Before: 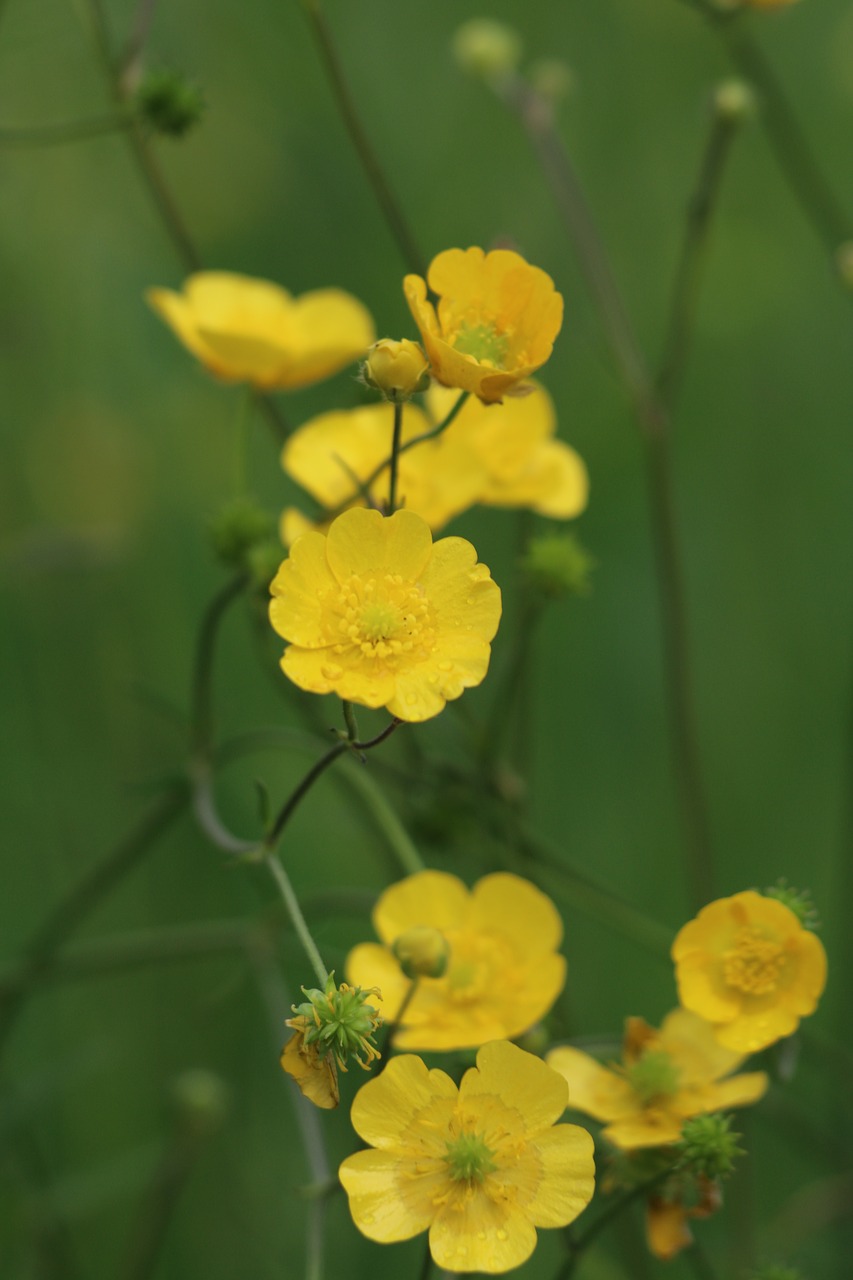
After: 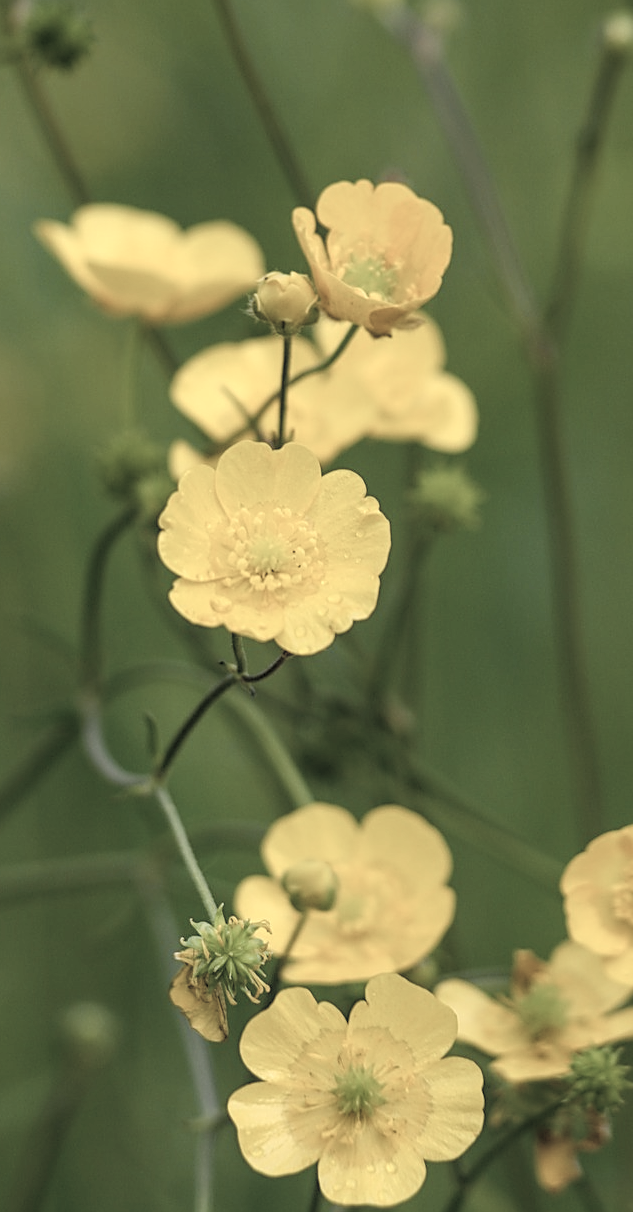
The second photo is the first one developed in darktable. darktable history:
contrast brightness saturation: brightness 0.18, saturation -0.5
crop and rotate: left 13.15%, top 5.251%, right 12.609%
tone equalizer: -8 EV -0.417 EV, -7 EV -0.389 EV, -6 EV -0.333 EV, -5 EV -0.222 EV, -3 EV 0.222 EV, -2 EV 0.333 EV, -1 EV 0.389 EV, +0 EV 0.417 EV, edges refinement/feathering 500, mask exposure compensation -1.57 EV, preserve details no
exposure: black level correction -0.014, exposure -0.193 EV, compensate highlight preservation false
sharpen: on, module defaults
local contrast: detail 130%
color balance rgb: shadows lift › chroma 3%, shadows lift › hue 280.8°, power › hue 330°, highlights gain › chroma 3%, highlights gain › hue 75.6°, global offset › luminance -1%, perceptual saturation grading › global saturation 20%, perceptual saturation grading › highlights -25%, perceptual saturation grading › shadows 50%, global vibrance 20%
